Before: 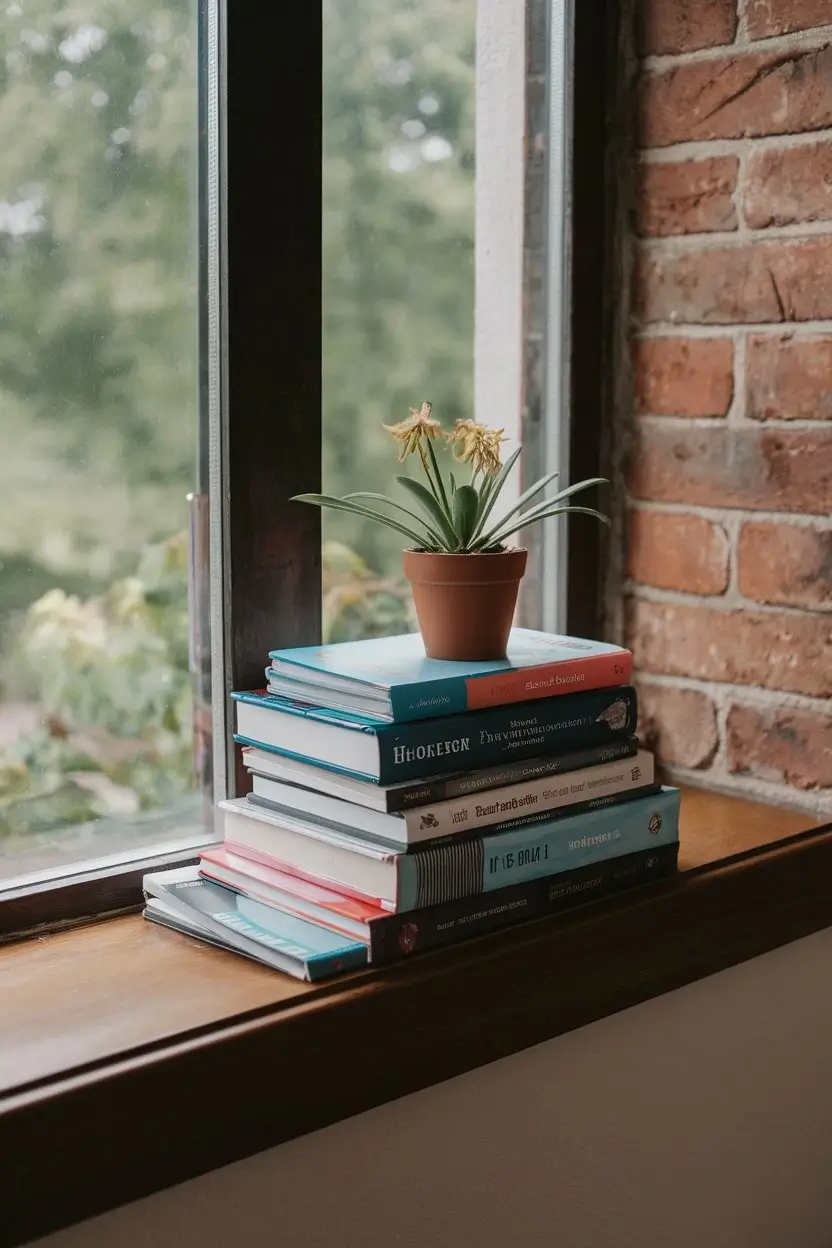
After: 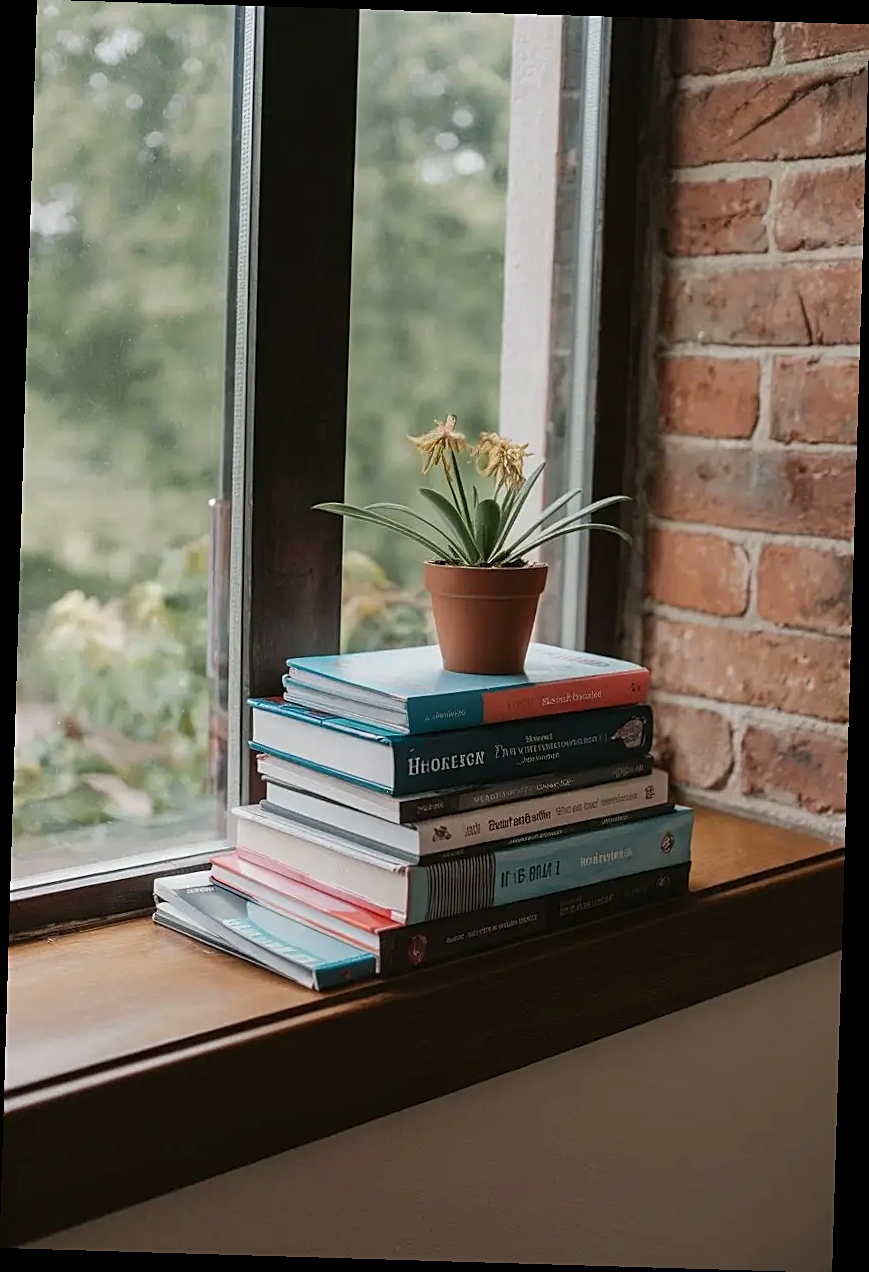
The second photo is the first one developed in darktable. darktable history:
sharpen: on, module defaults
rotate and perspective: rotation 1.72°, automatic cropping off
